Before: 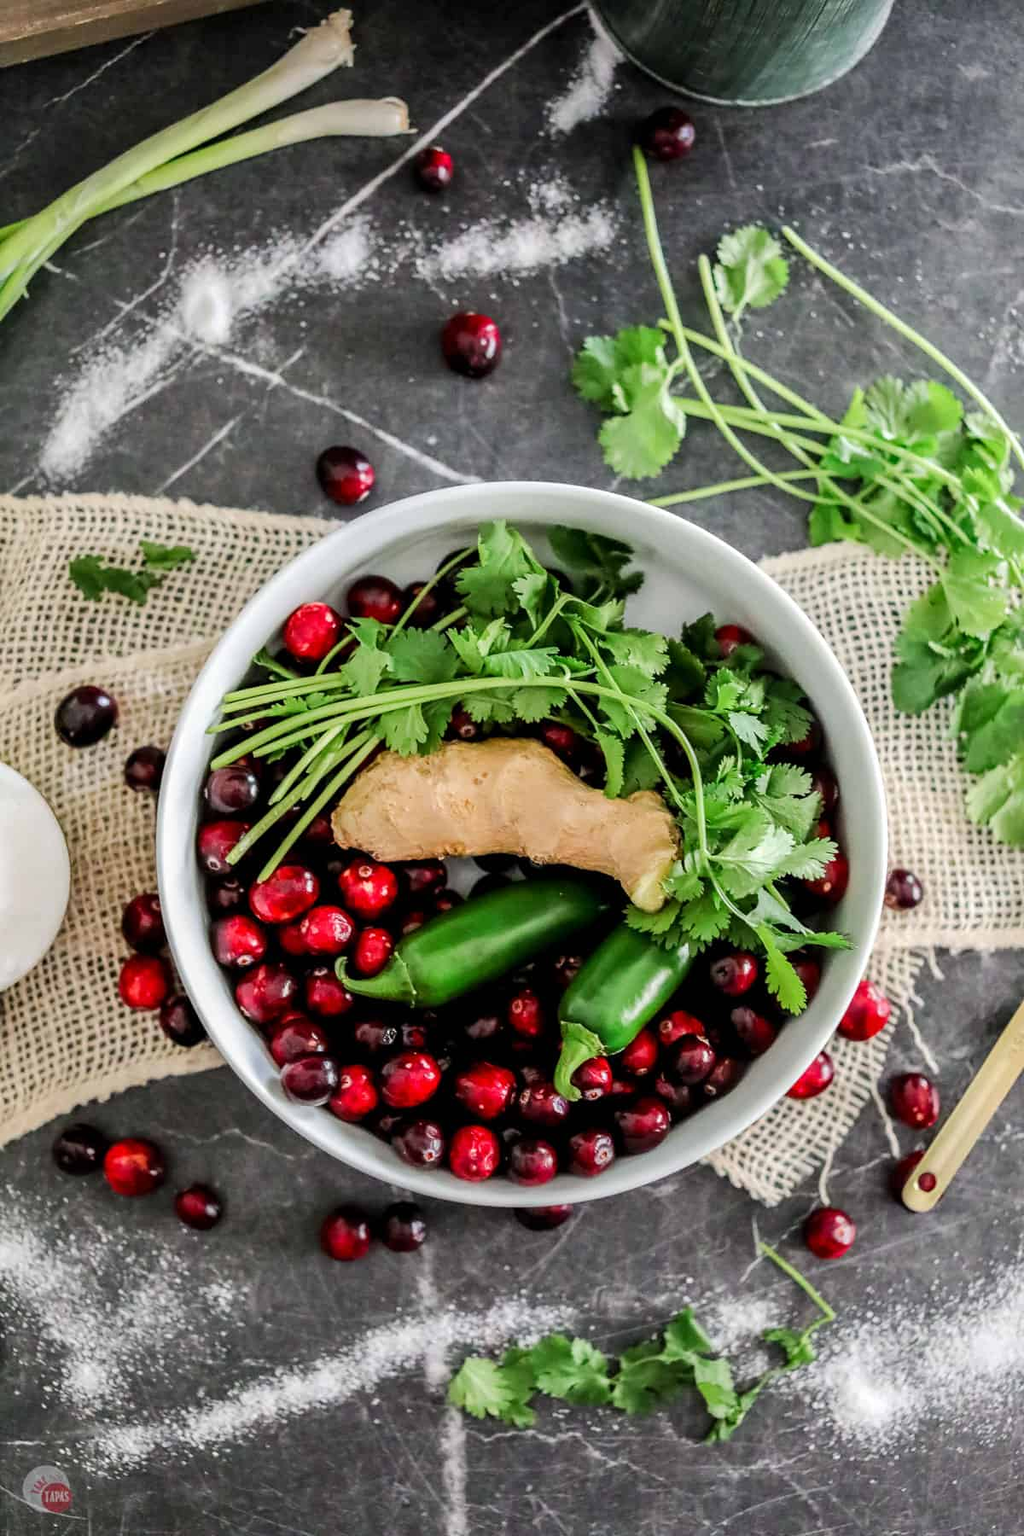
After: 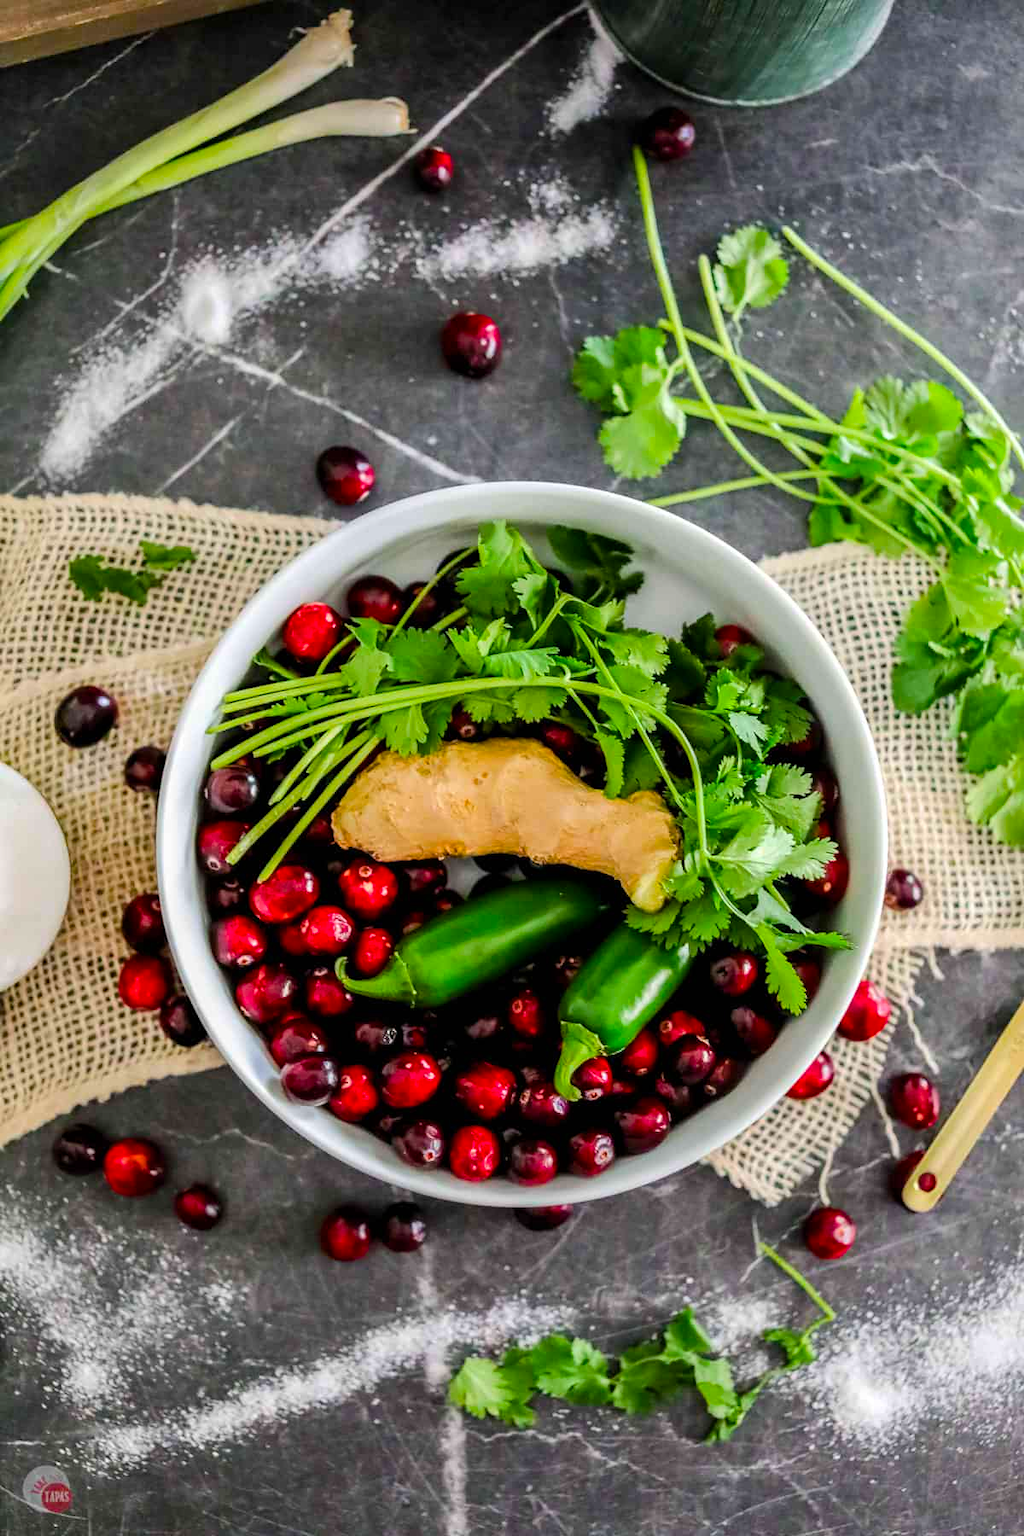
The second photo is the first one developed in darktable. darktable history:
color balance rgb: perceptual saturation grading › global saturation 19.858%, global vibrance 39.617%
